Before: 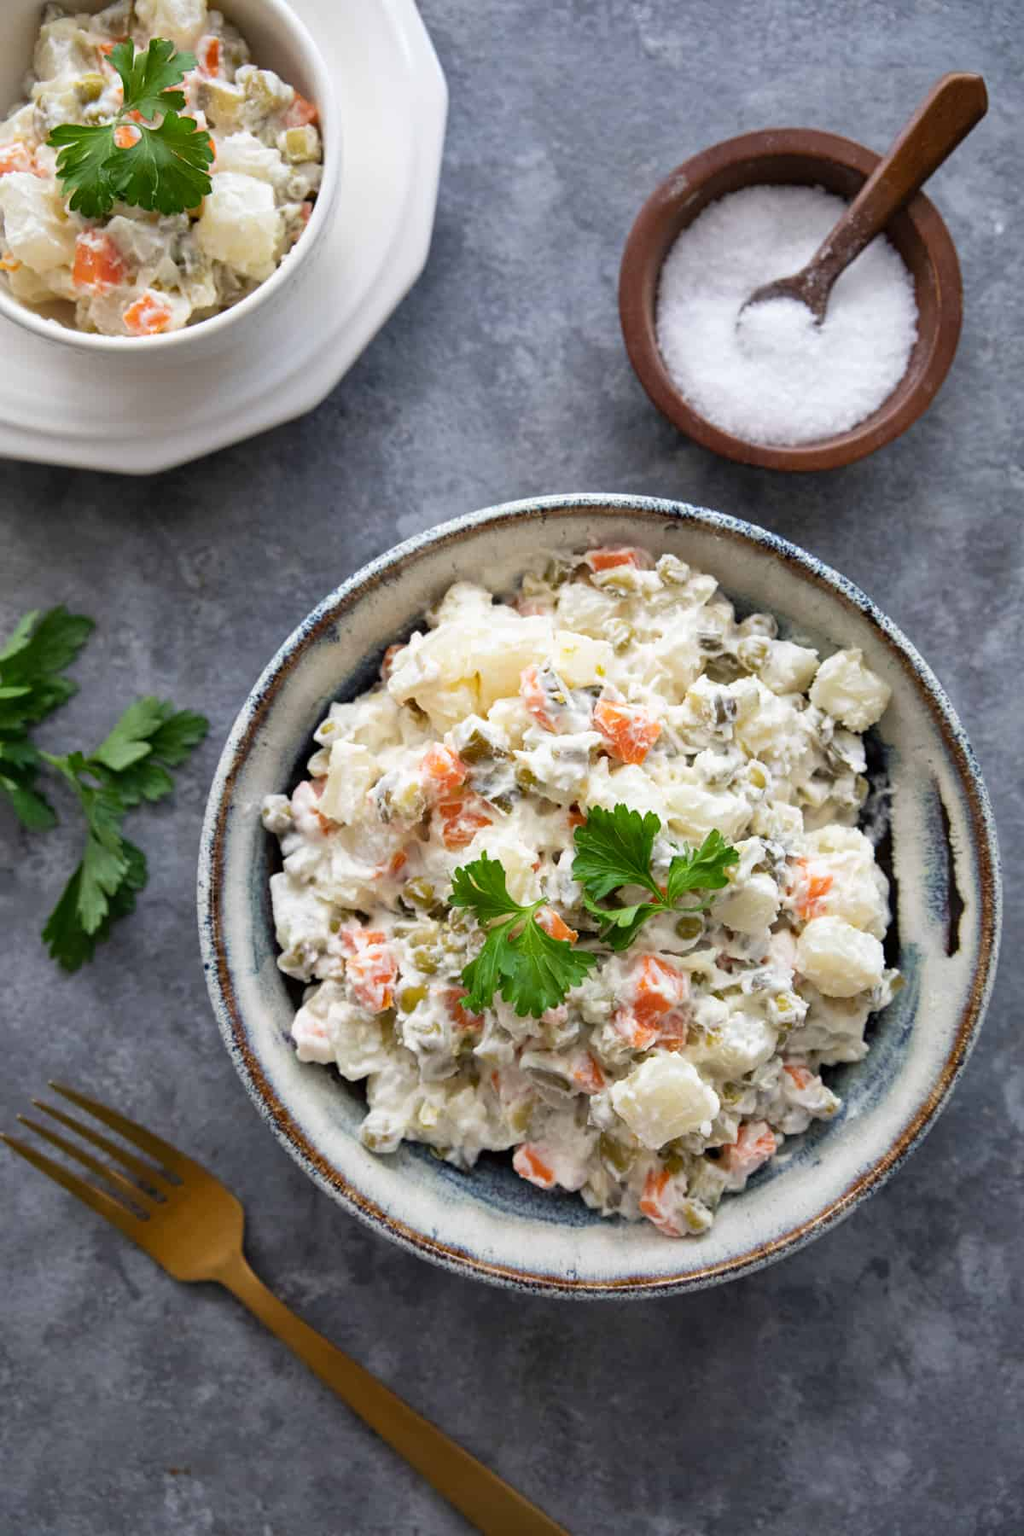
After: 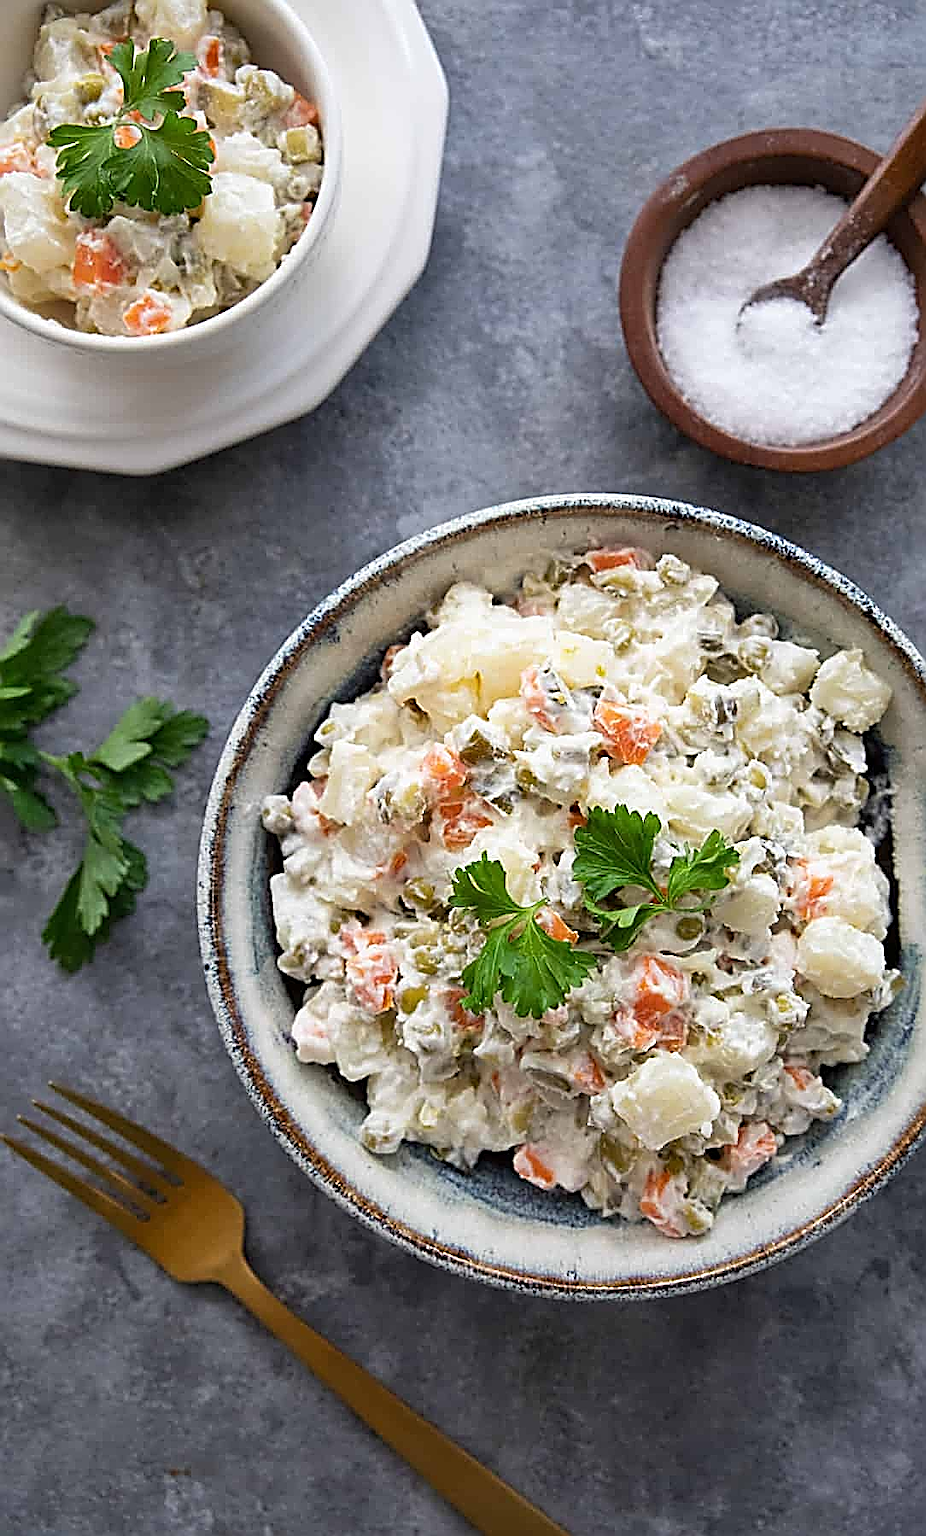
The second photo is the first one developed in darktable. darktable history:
sharpen: amount 1.861
crop: right 9.509%, bottom 0.031%
